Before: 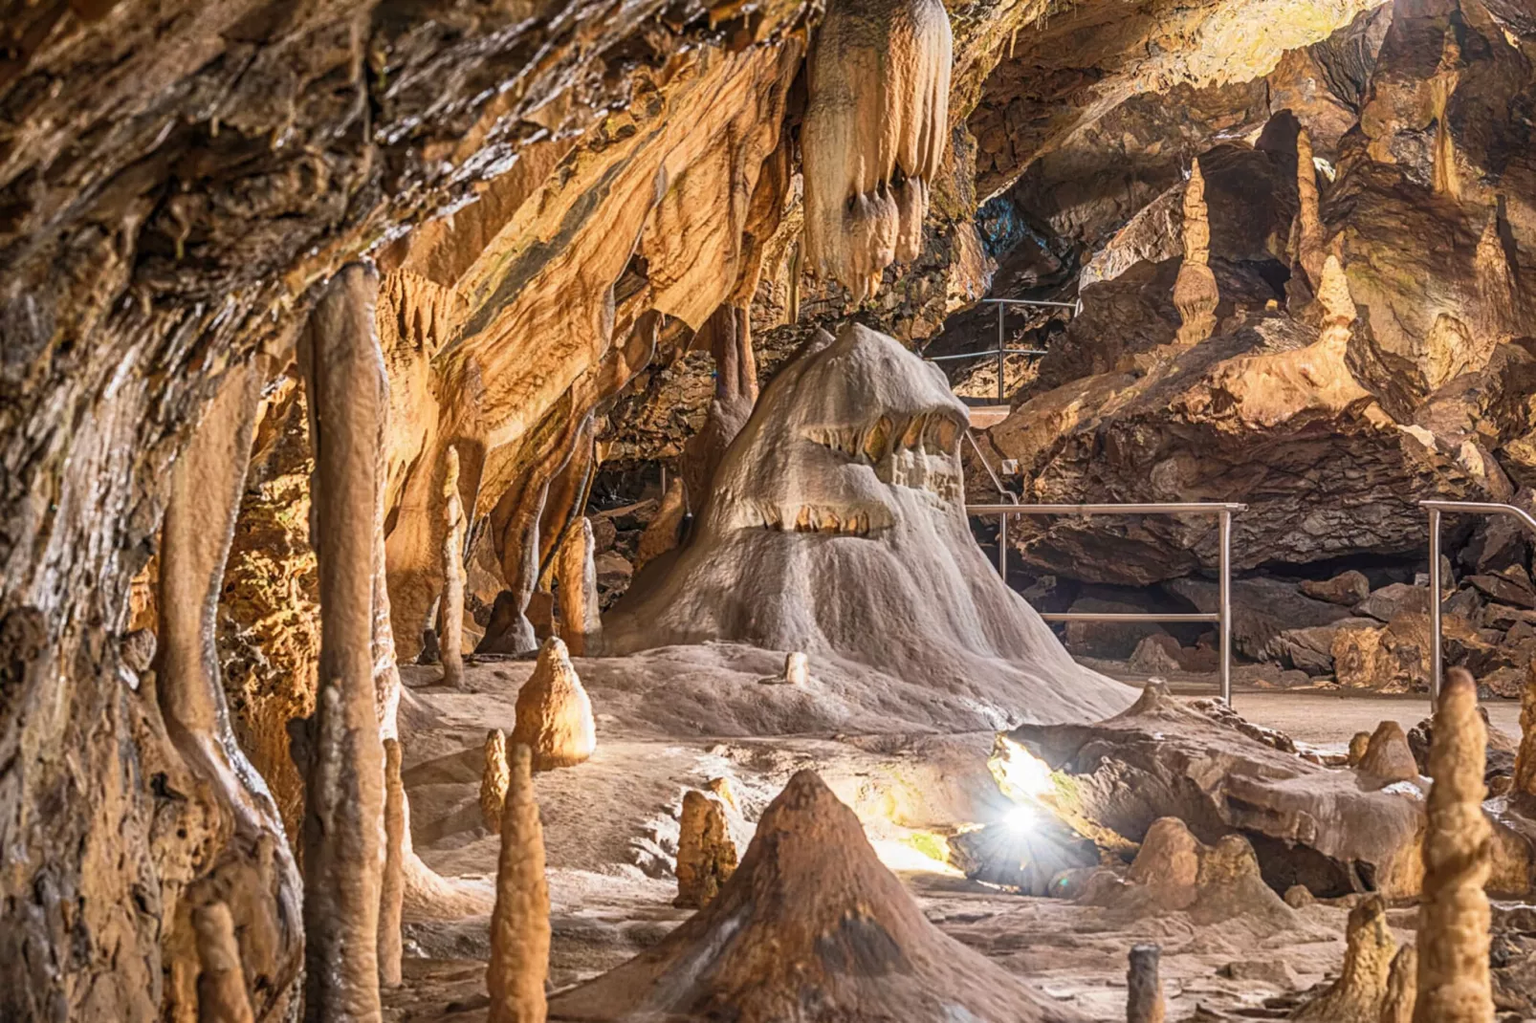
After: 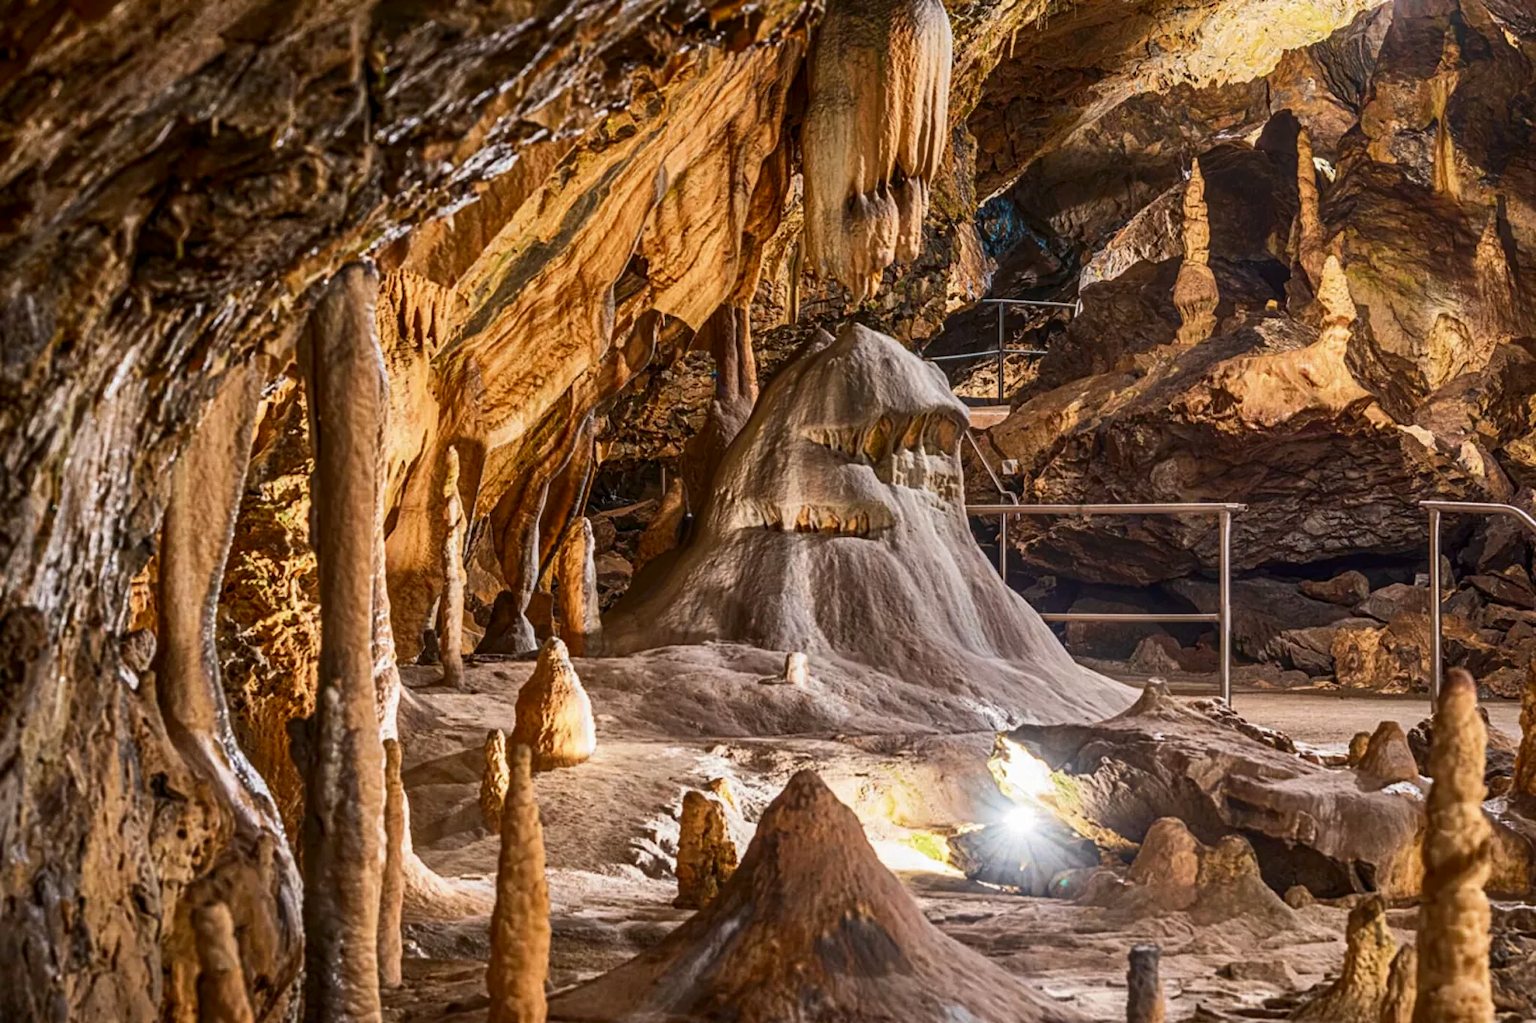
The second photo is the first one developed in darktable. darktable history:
contrast brightness saturation: contrast 0.067, brightness -0.136, saturation 0.105
